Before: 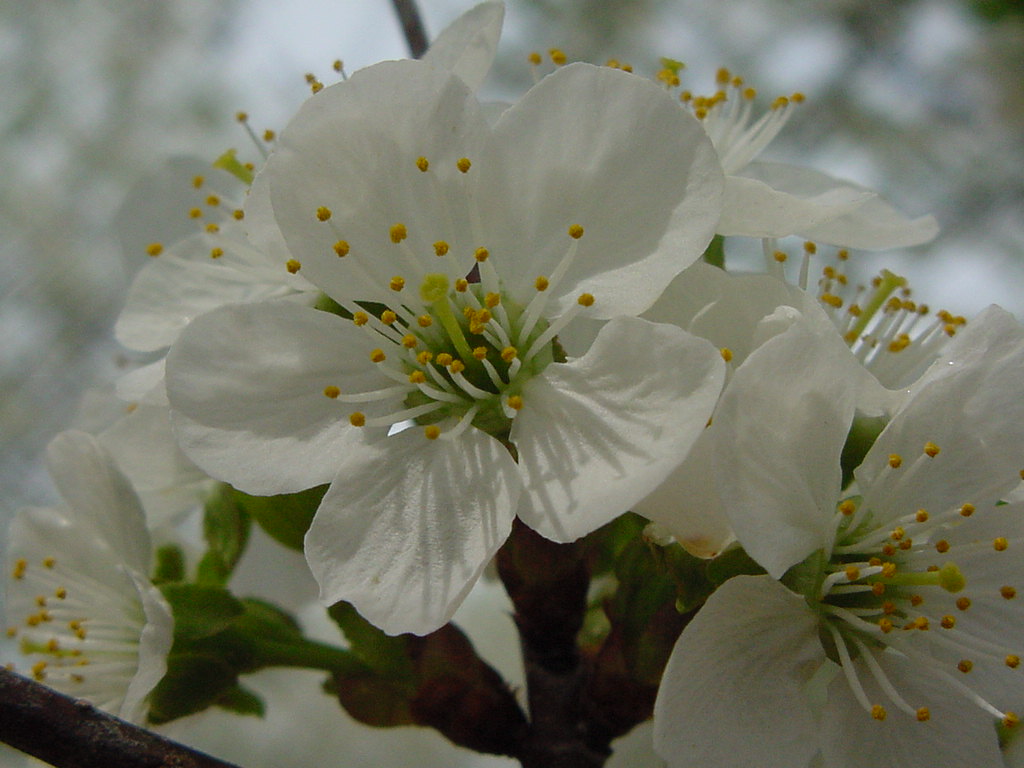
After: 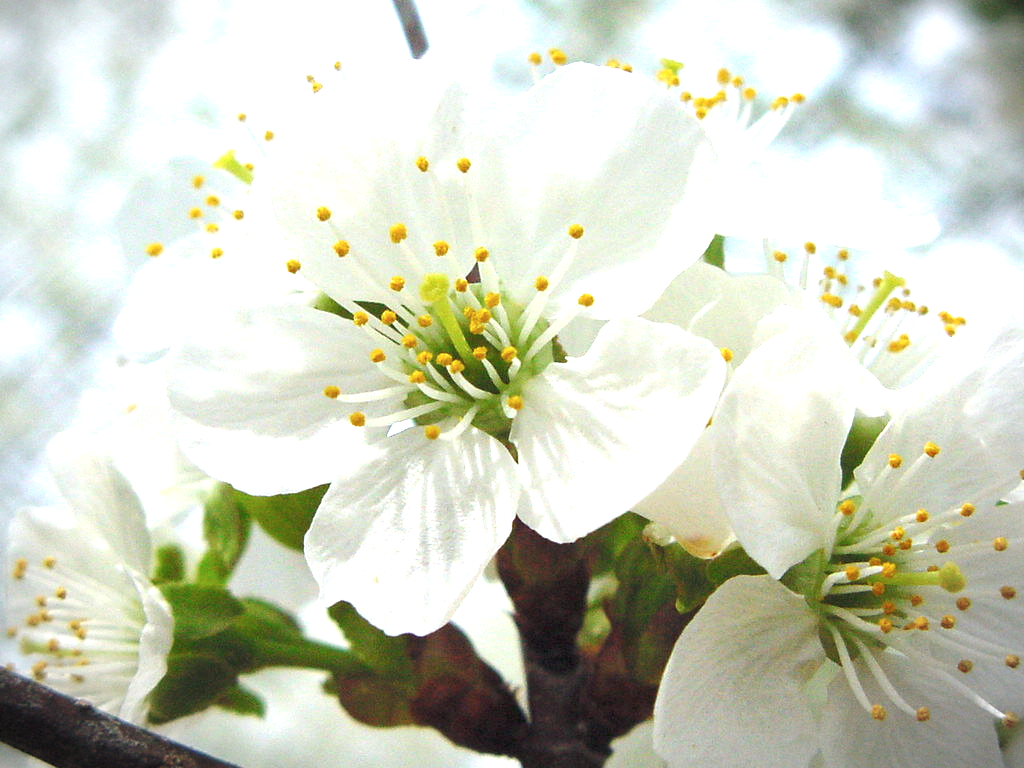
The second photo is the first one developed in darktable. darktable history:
exposure: black level correction 0, exposure 2.094 EV, compensate highlight preservation false
vignetting: fall-off start 88.36%, fall-off radius 43.69%, center (0, 0.008), width/height ratio 1.153
color calibration: gray › normalize channels true, illuminant as shot in camera, x 0.358, y 0.373, temperature 4628.91 K, gamut compression 0.002
